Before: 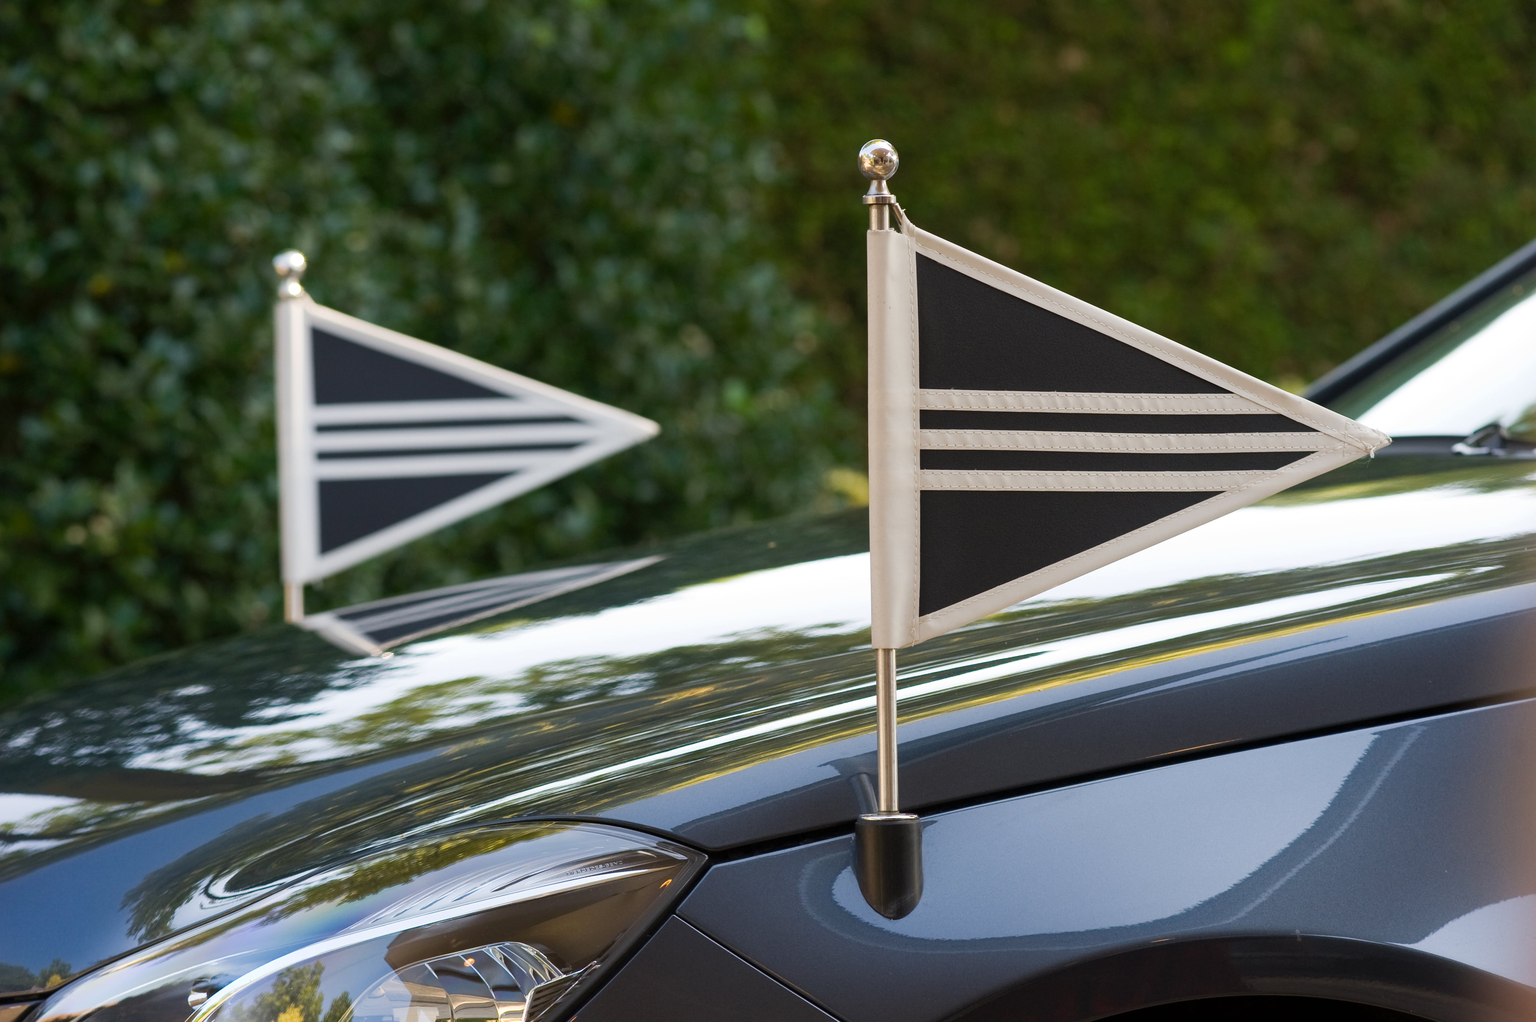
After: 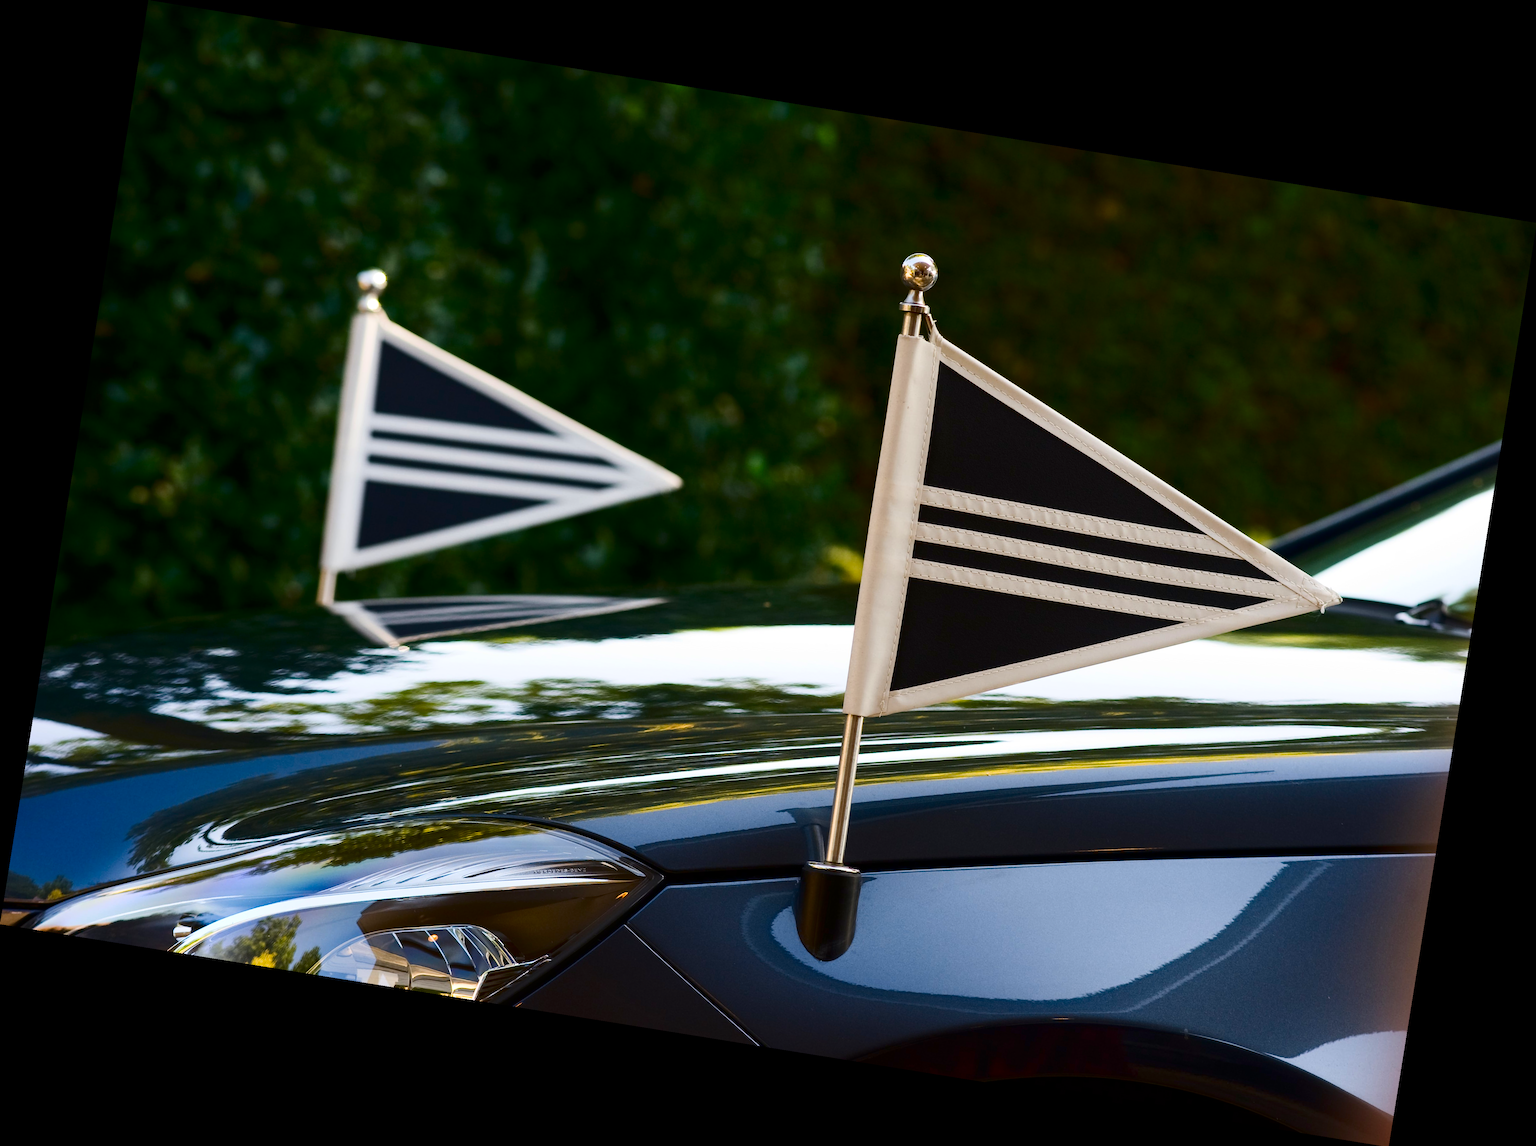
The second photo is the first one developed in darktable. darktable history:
contrast brightness saturation: contrast 0.22, brightness -0.19, saturation 0.24
tone equalizer: on, module defaults
rotate and perspective: rotation 9.12°, automatic cropping off
color balance rgb: perceptual saturation grading › global saturation 10%, global vibrance 10%
